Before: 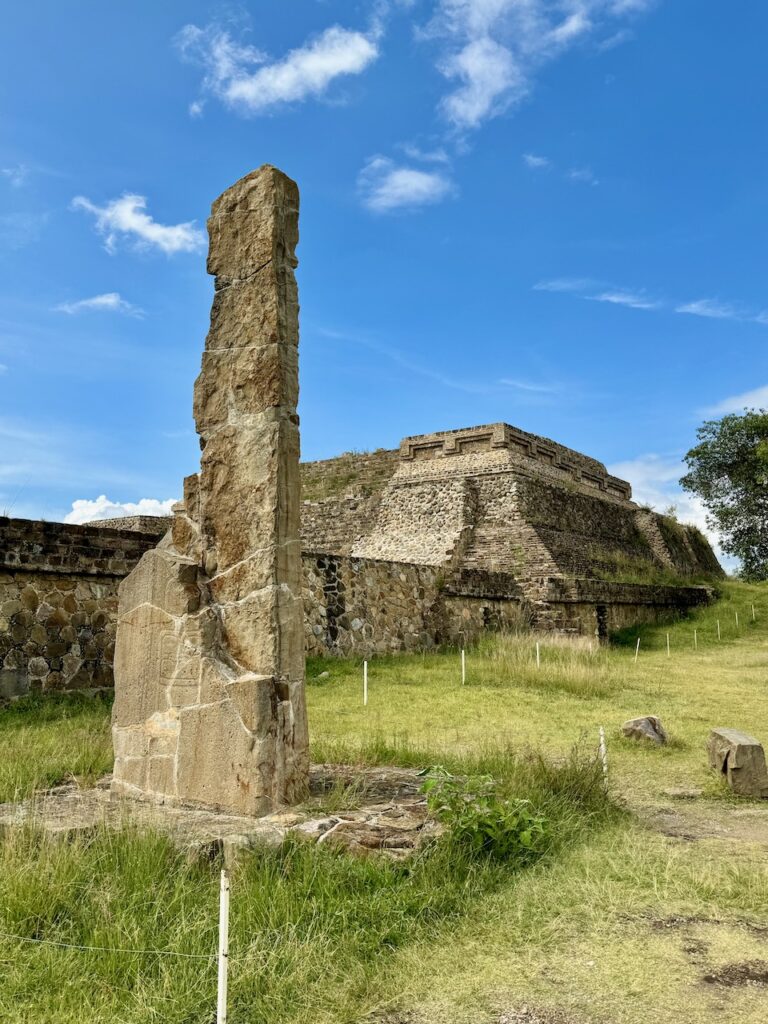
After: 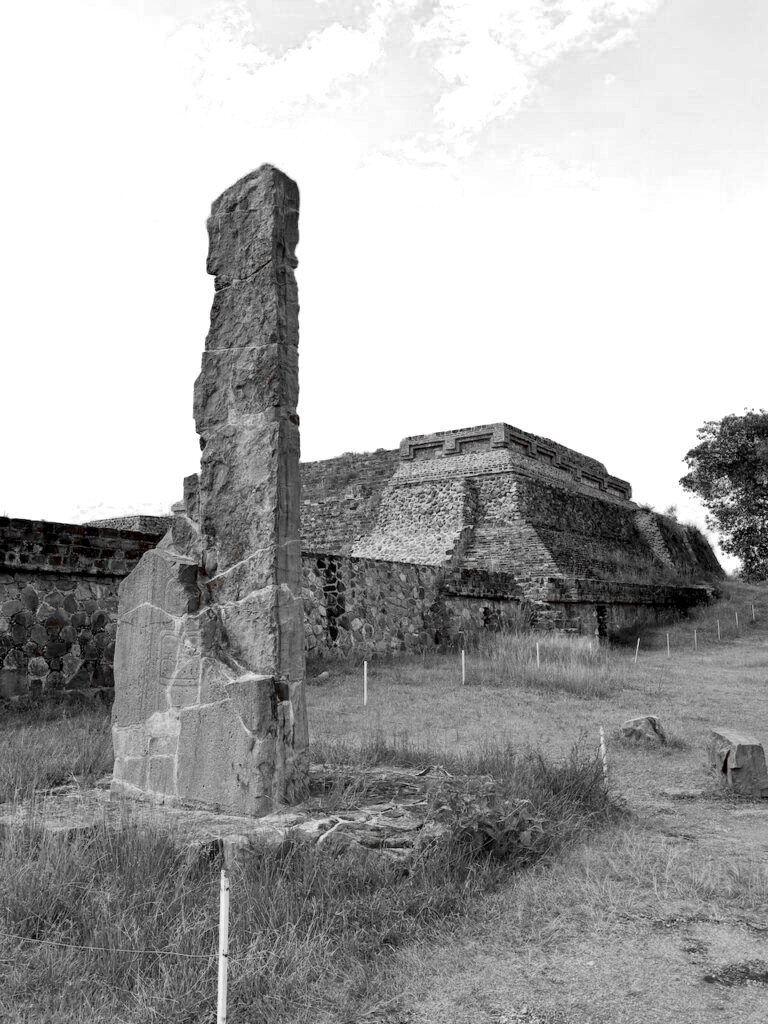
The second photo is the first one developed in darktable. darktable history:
velvia: strength 15%
color zones: curves: ch0 [(0, 0.352) (0.143, 0.407) (0.286, 0.386) (0.429, 0.431) (0.571, 0.829) (0.714, 0.853) (0.857, 0.833) (1, 0.352)]; ch1 [(0, 0.604) (0.072, 0.726) (0.096, 0.608) (0.205, 0.007) (0.571, -0.006) (0.839, -0.013) (0.857, -0.012) (1, 0.604)]
